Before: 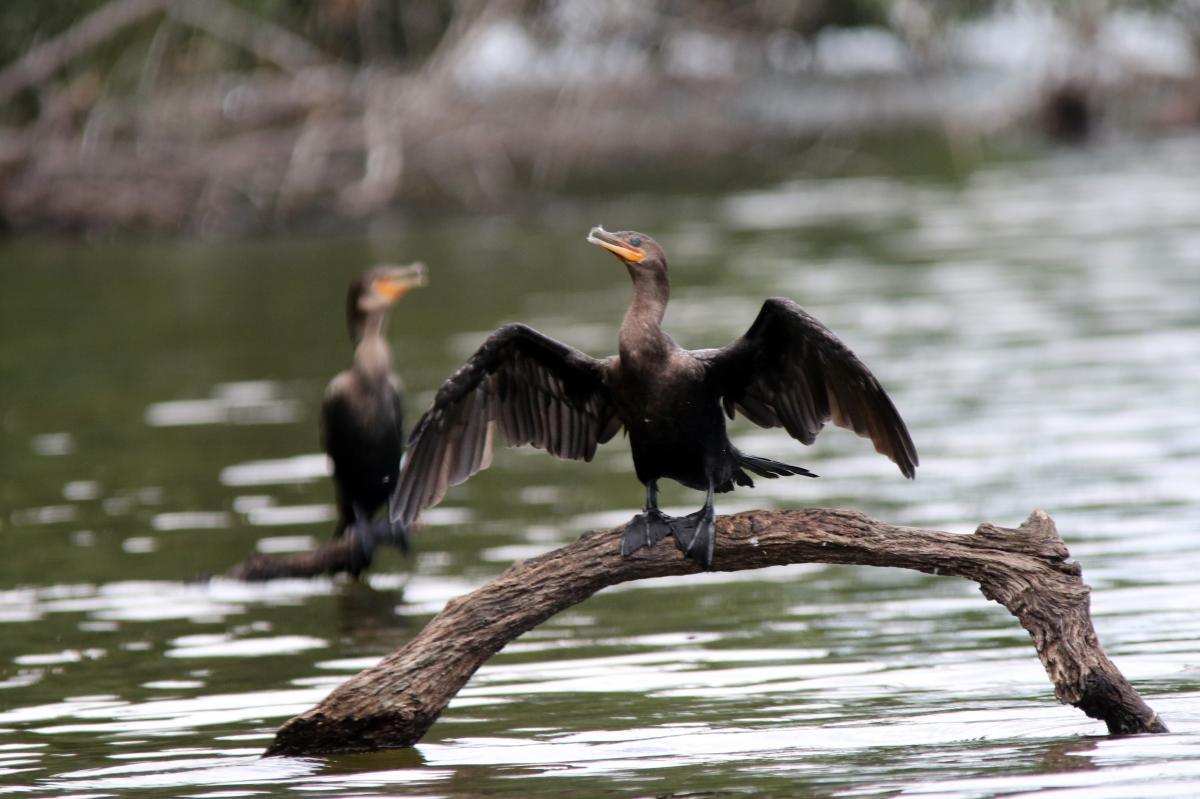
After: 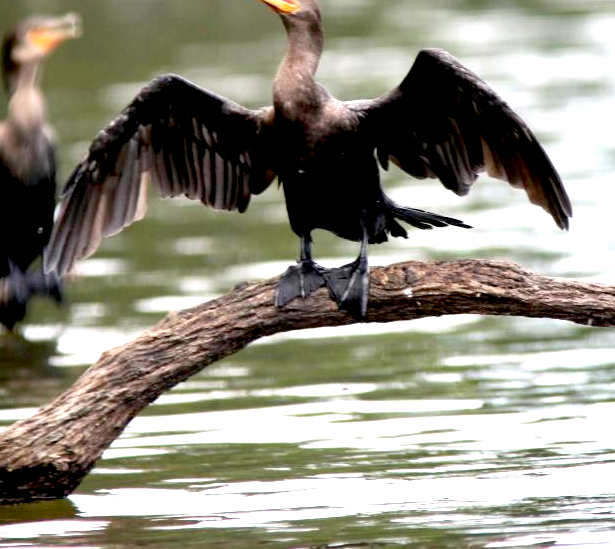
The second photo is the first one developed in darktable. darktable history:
base curve: preserve colors none
crop and rotate: left 28.877%, top 31.223%, right 19.865%
shadows and highlights: shadows 36.85, highlights -26.88, soften with gaussian
exposure: black level correction 0.01, exposure 1 EV, compensate highlight preservation false
